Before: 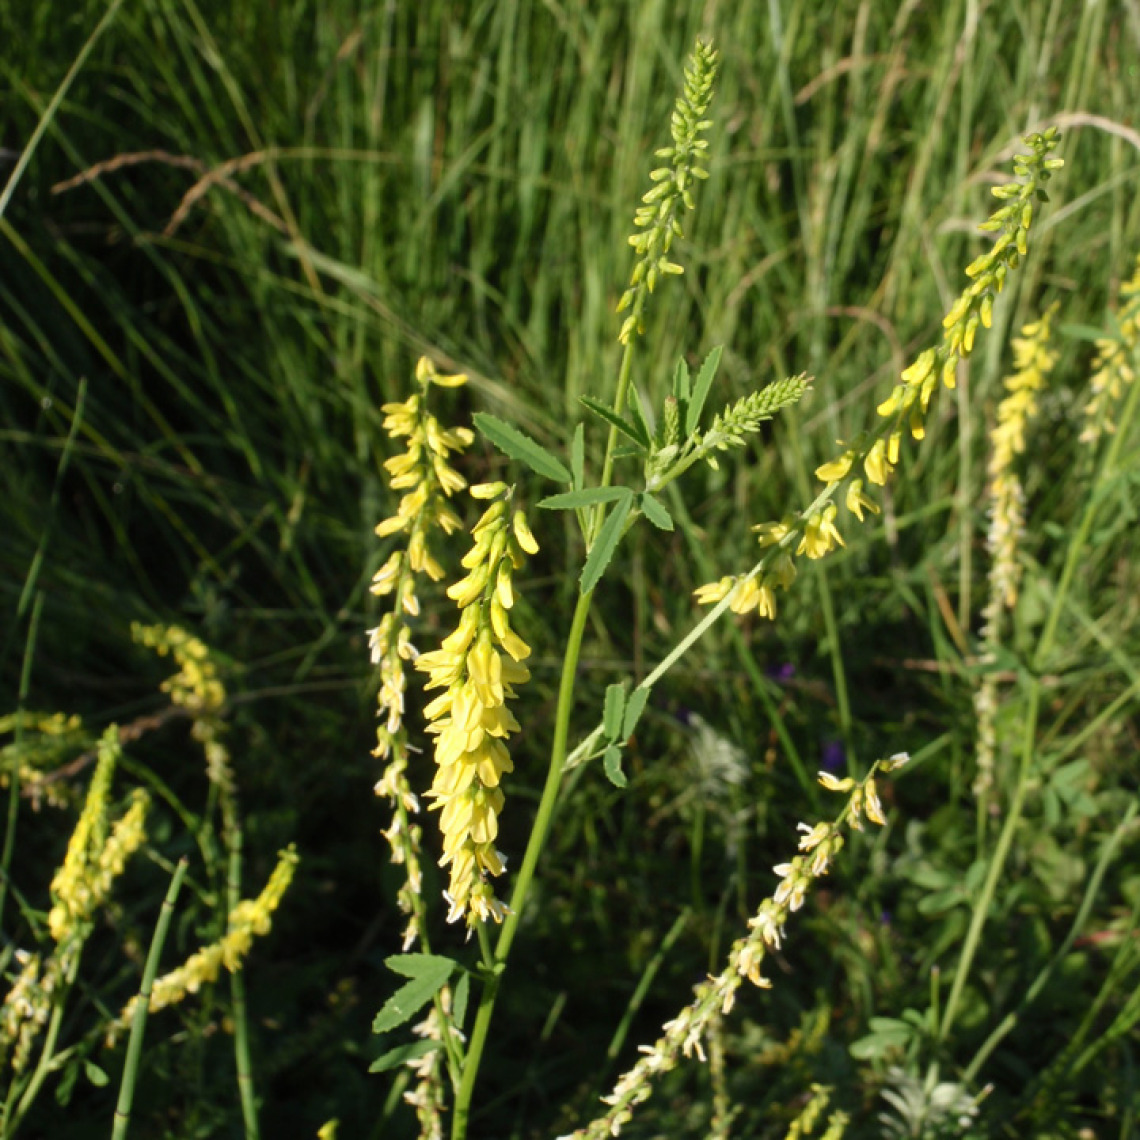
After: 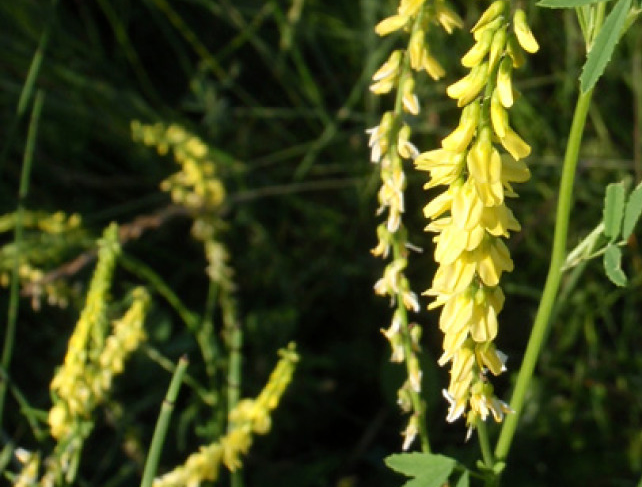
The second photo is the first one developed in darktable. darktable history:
crop: top 44.031%, right 43.664%, bottom 13.21%
exposure: black level correction 0.001, exposure 0.016 EV, compensate exposure bias true, compensate highlight preservation false
